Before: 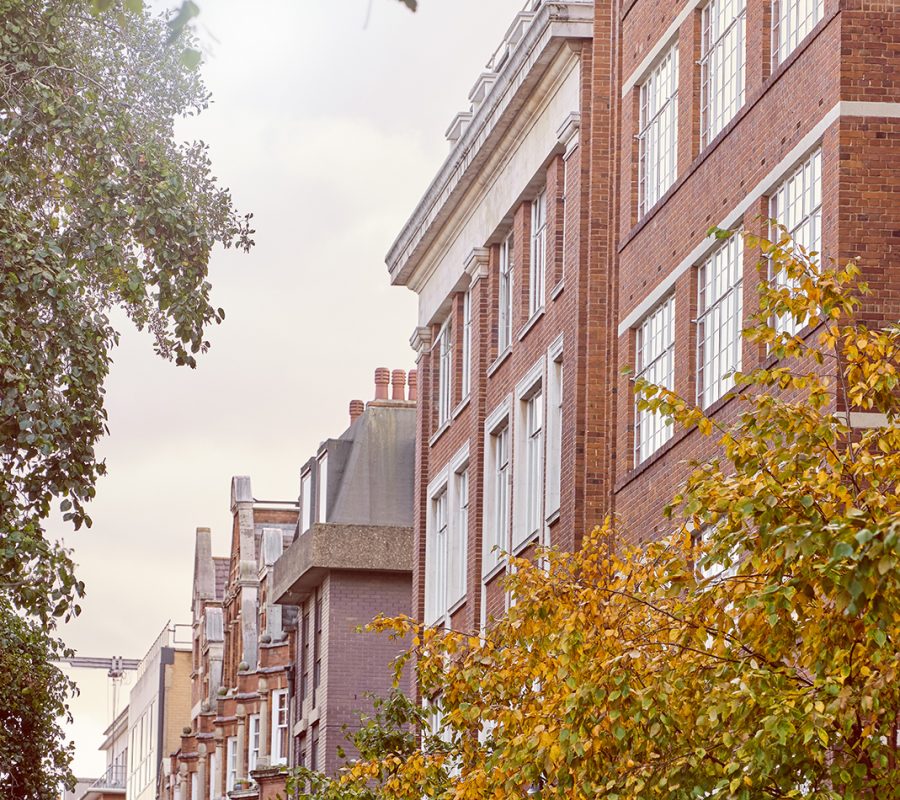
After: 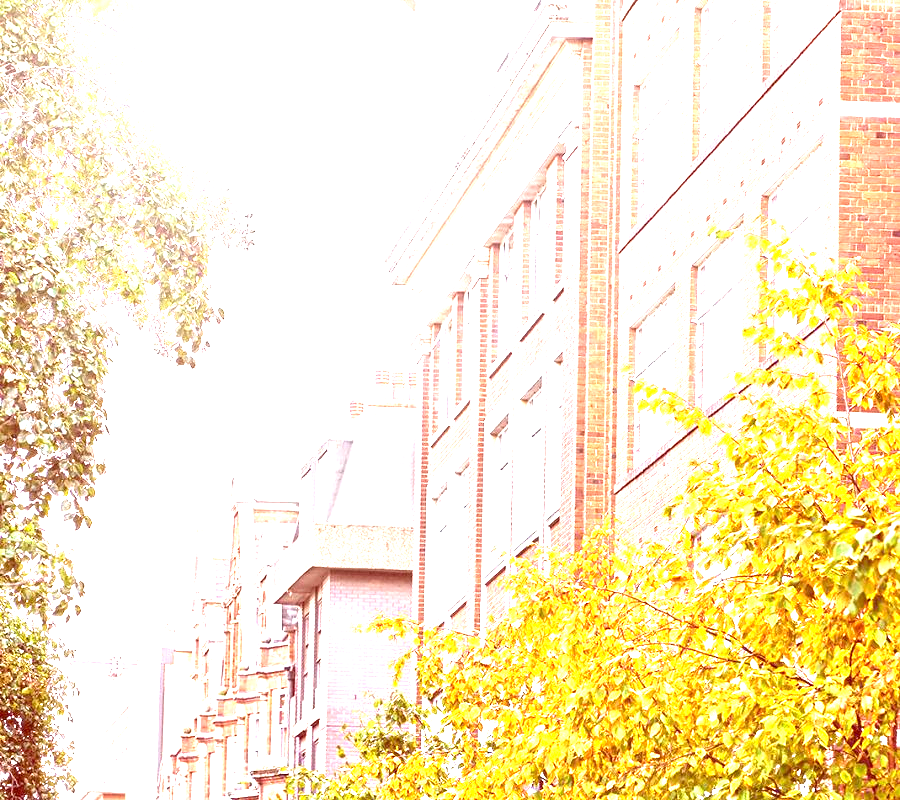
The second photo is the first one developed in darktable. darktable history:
exposure: black level correction 0.001, exposure 2.633 EV, compensate exposure bias true, compensate highlight preservation false
